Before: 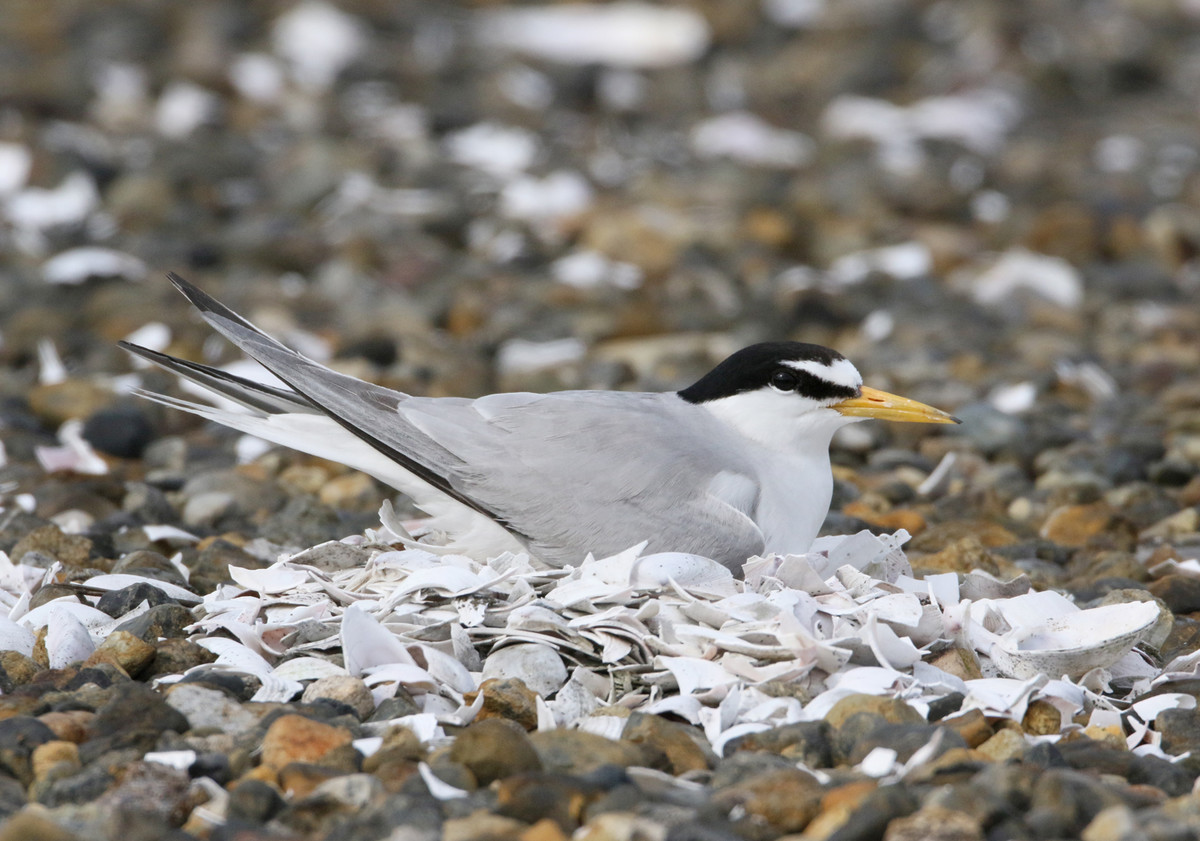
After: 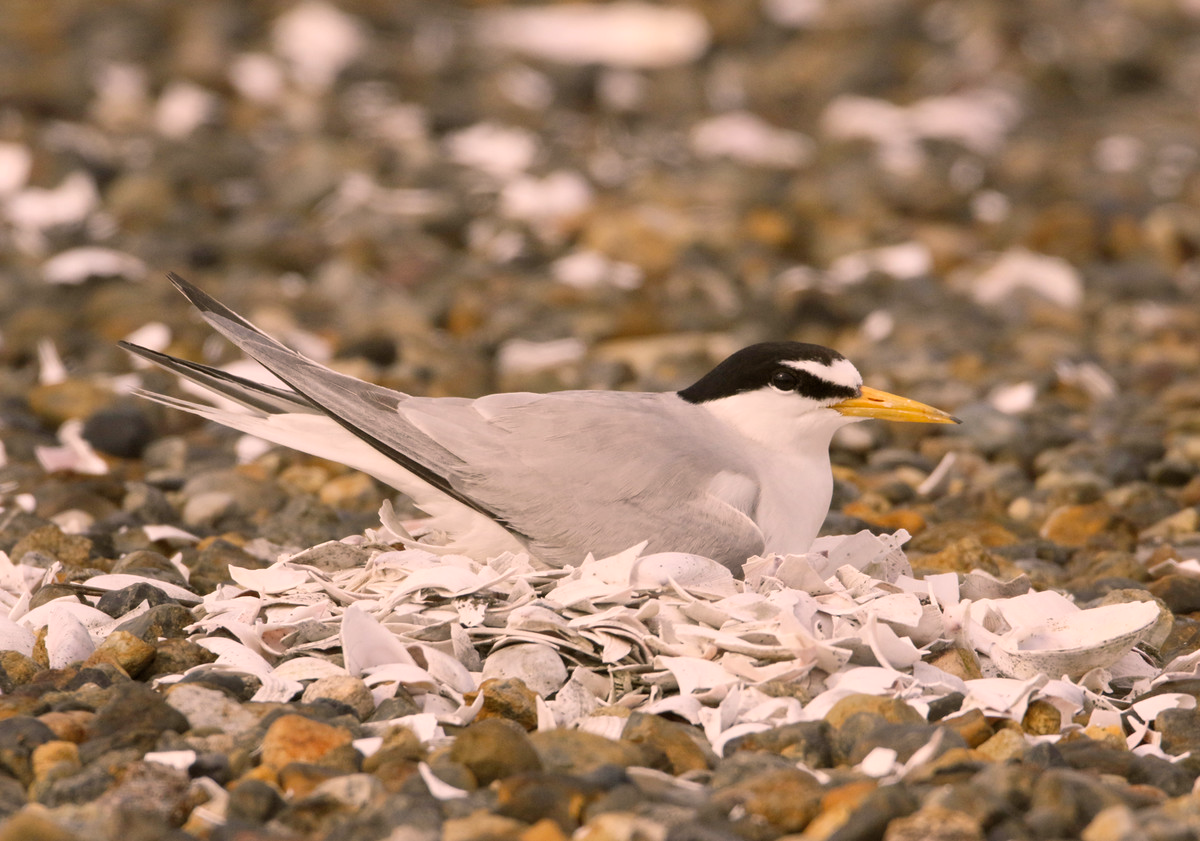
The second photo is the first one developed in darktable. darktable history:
shadows and highlights: shadows 37.27, highlights -28.18, soften with gaussian
color balance rgb: shadows lift › luminance -5%, shadows lift › chroma 1.1%, shadows lift › hue 219°, power › luminance 10%, power › chroma 2.83%, power › hue 60°, highlights gain › chroma 4.52%, highlights gain › hue 33.33°, saturation formula JzAzBz (2021)
